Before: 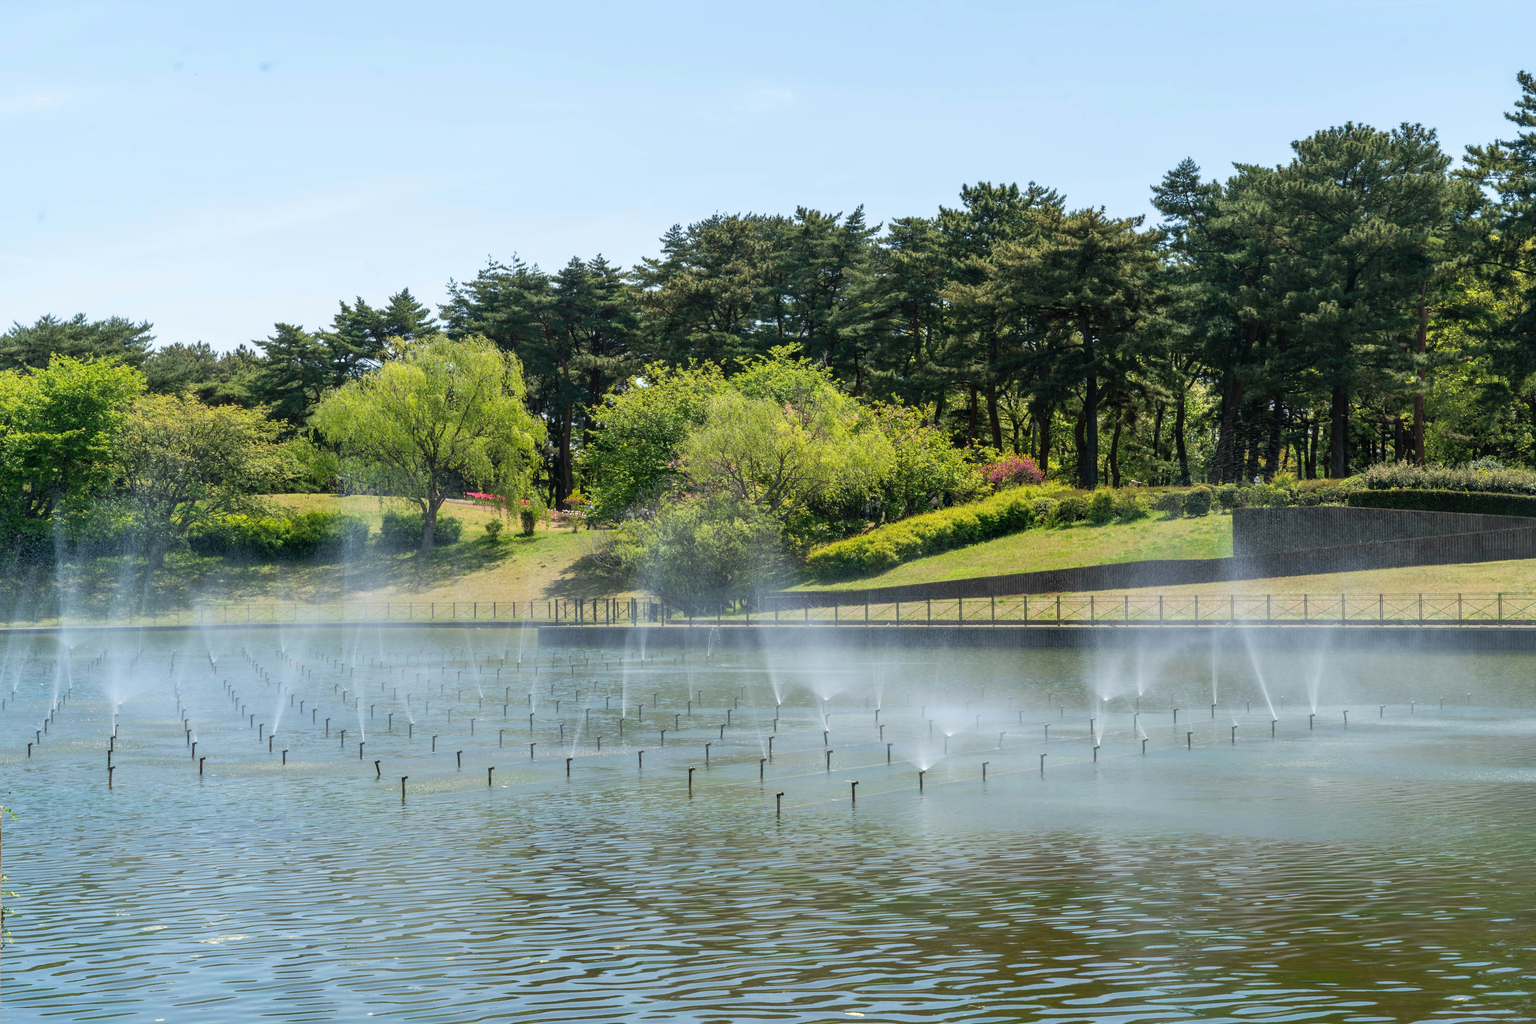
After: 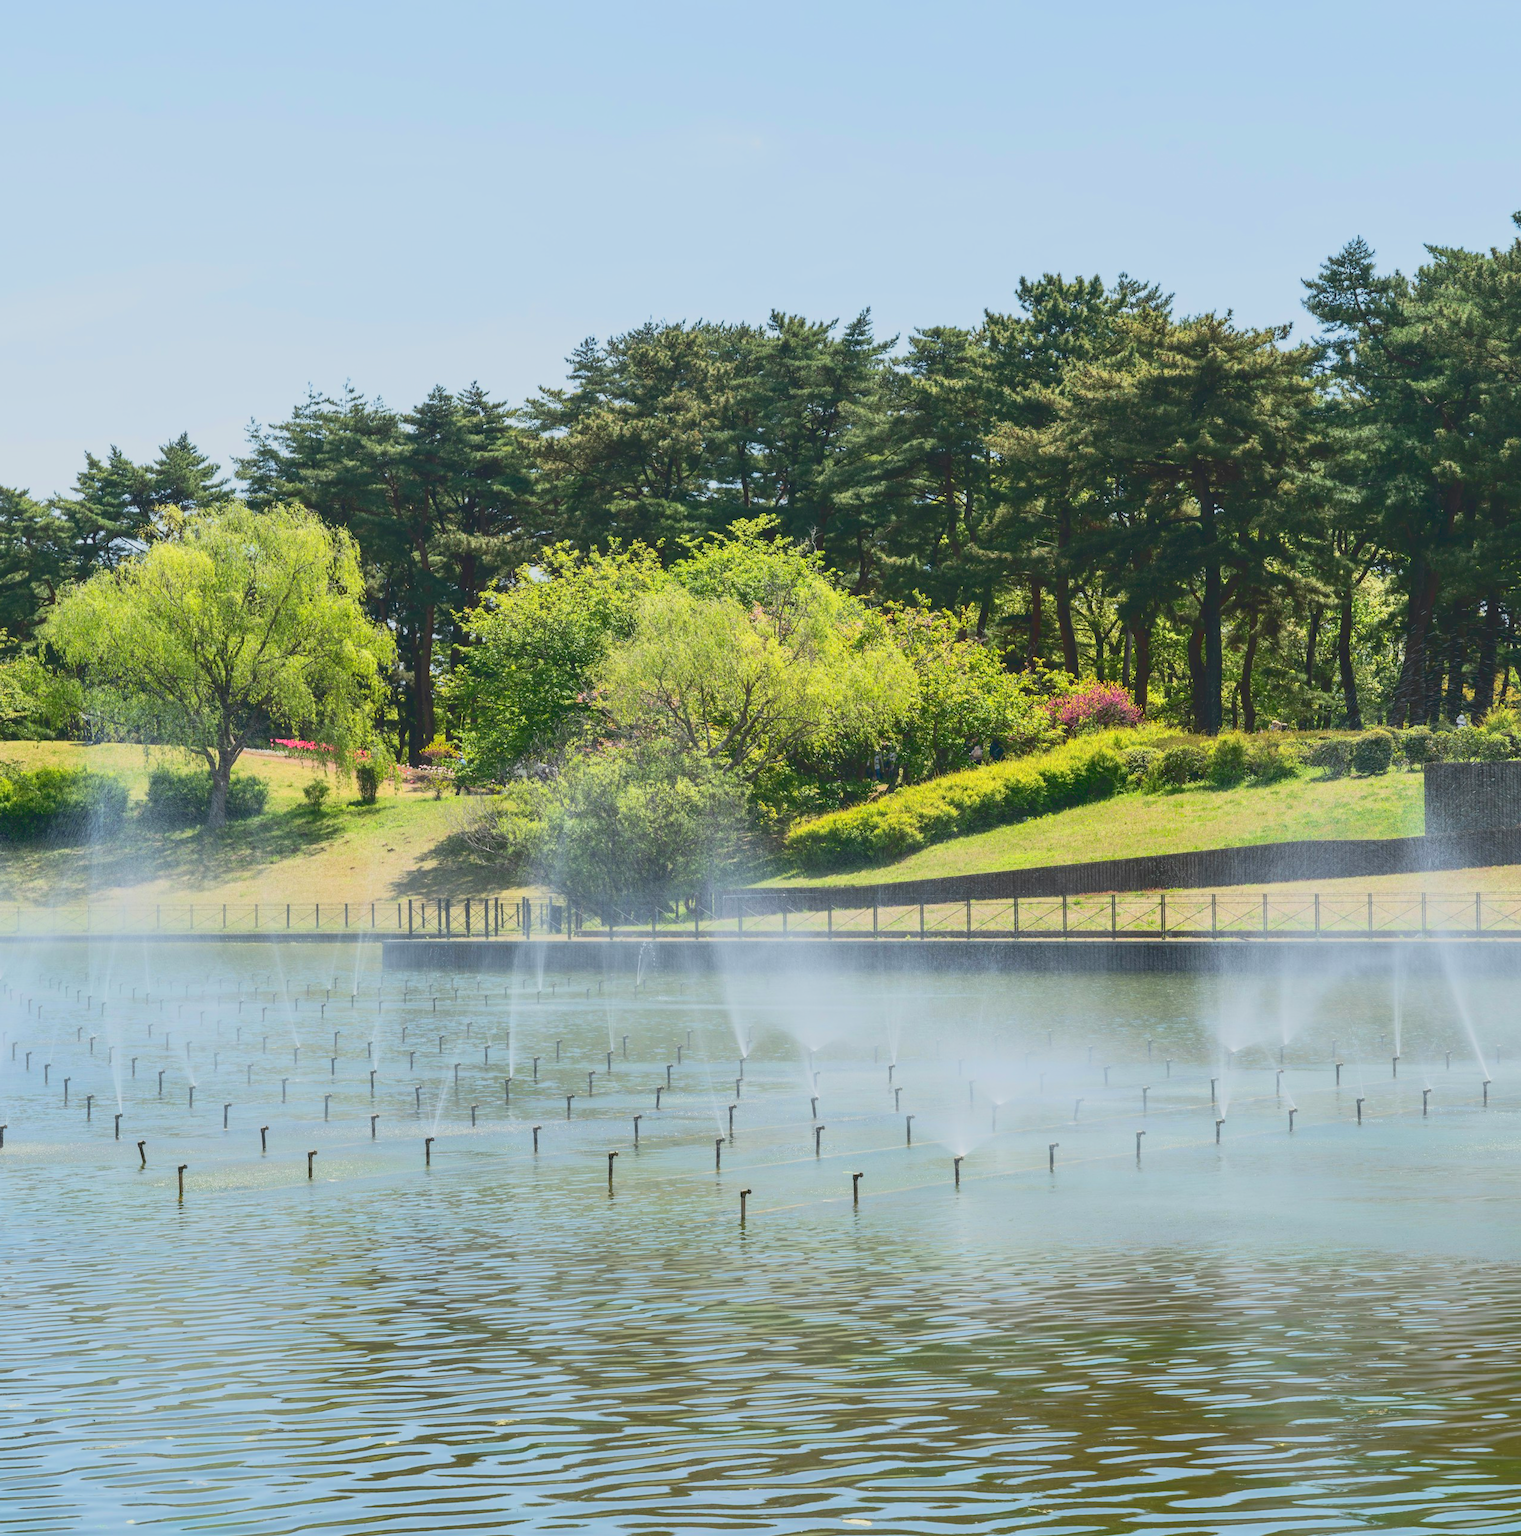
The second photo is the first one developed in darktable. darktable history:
crop and rotate: left 18.442%, right 15.508%
tone curve: curves: ch0 [(0, 0.148) (0.191, 0.225) (0.712, 0.695) (0.864, 0.797) (1, 0.839)]
exposure: black level correction 0, exposure 0.5 EV, compensate highlight preservation false
